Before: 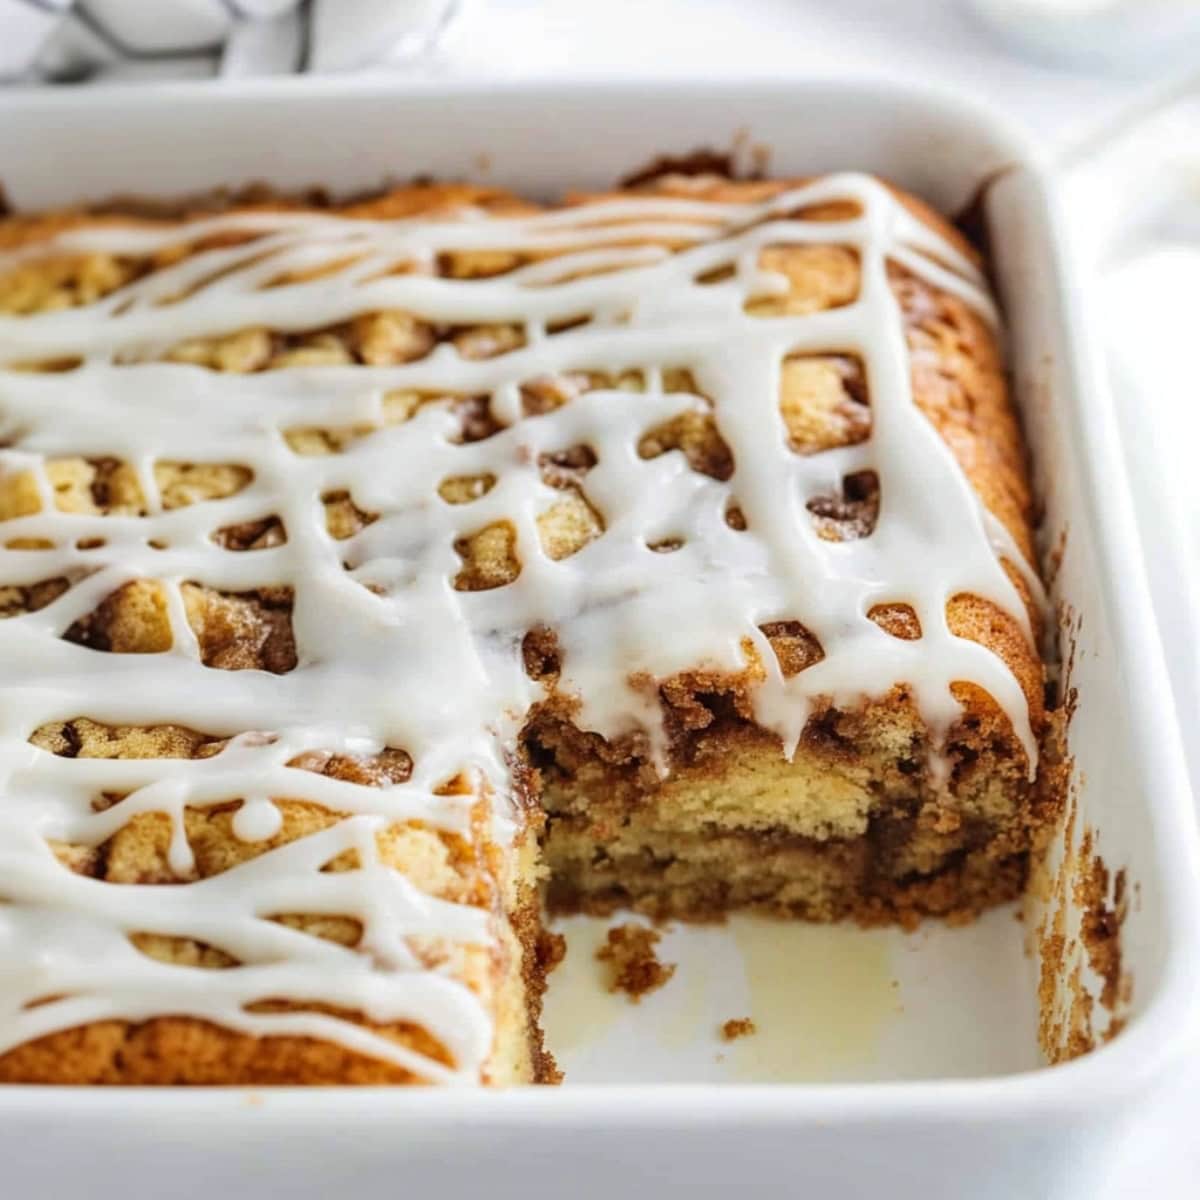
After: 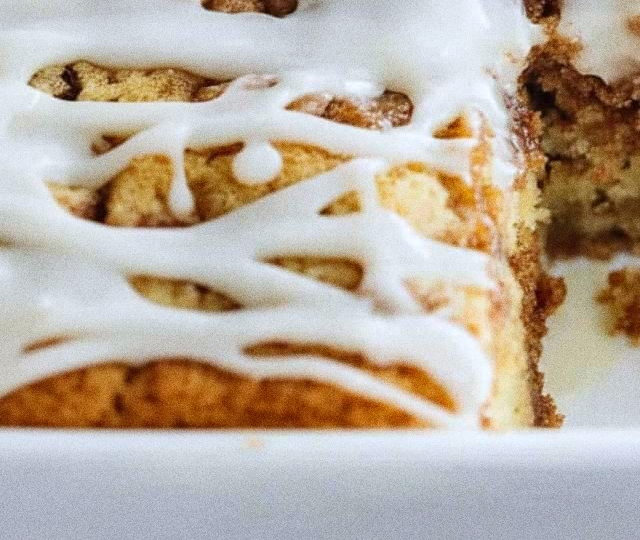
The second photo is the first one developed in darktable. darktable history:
grain: coarseness 9.61 ISO, strength 35.62%
white balance: red 0.974, blue 1.044
crop and rotate: top 54.778%, right 46.61%, bottom 0.159%
